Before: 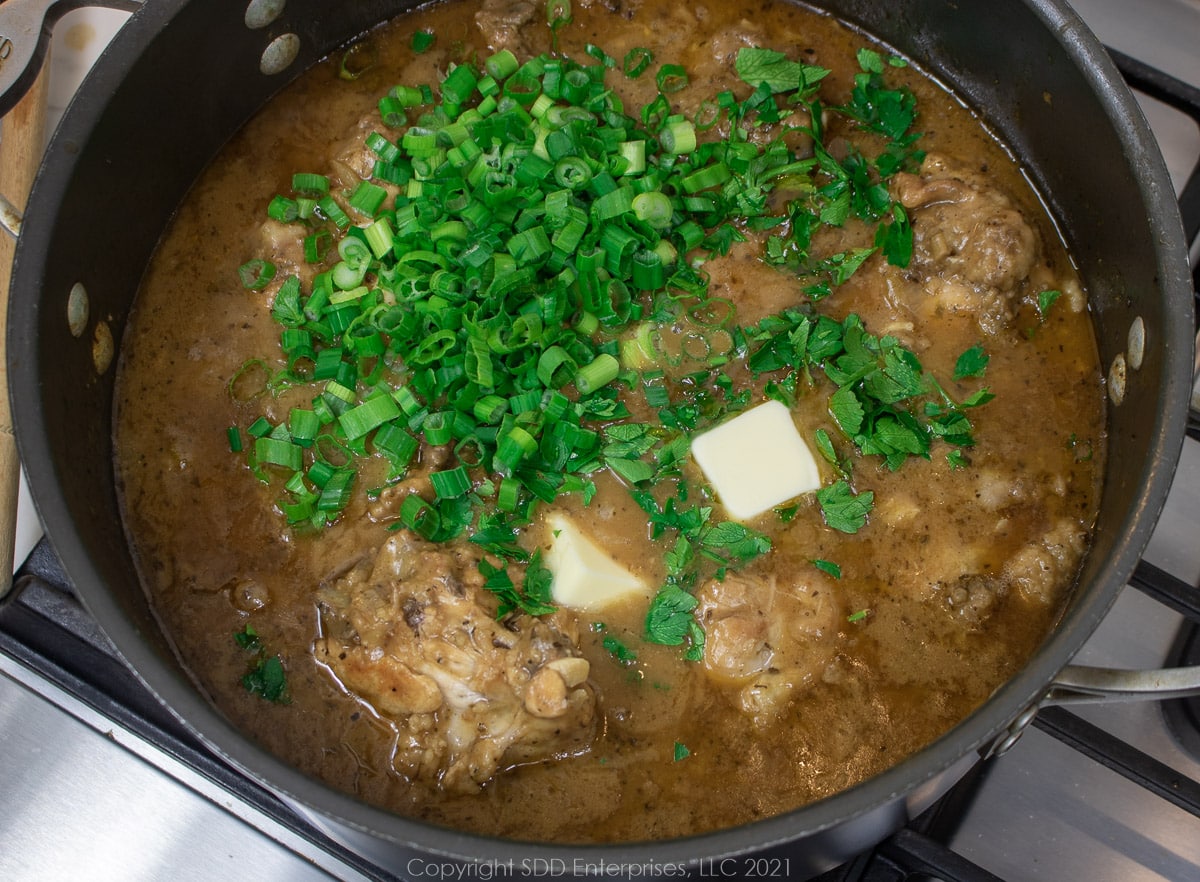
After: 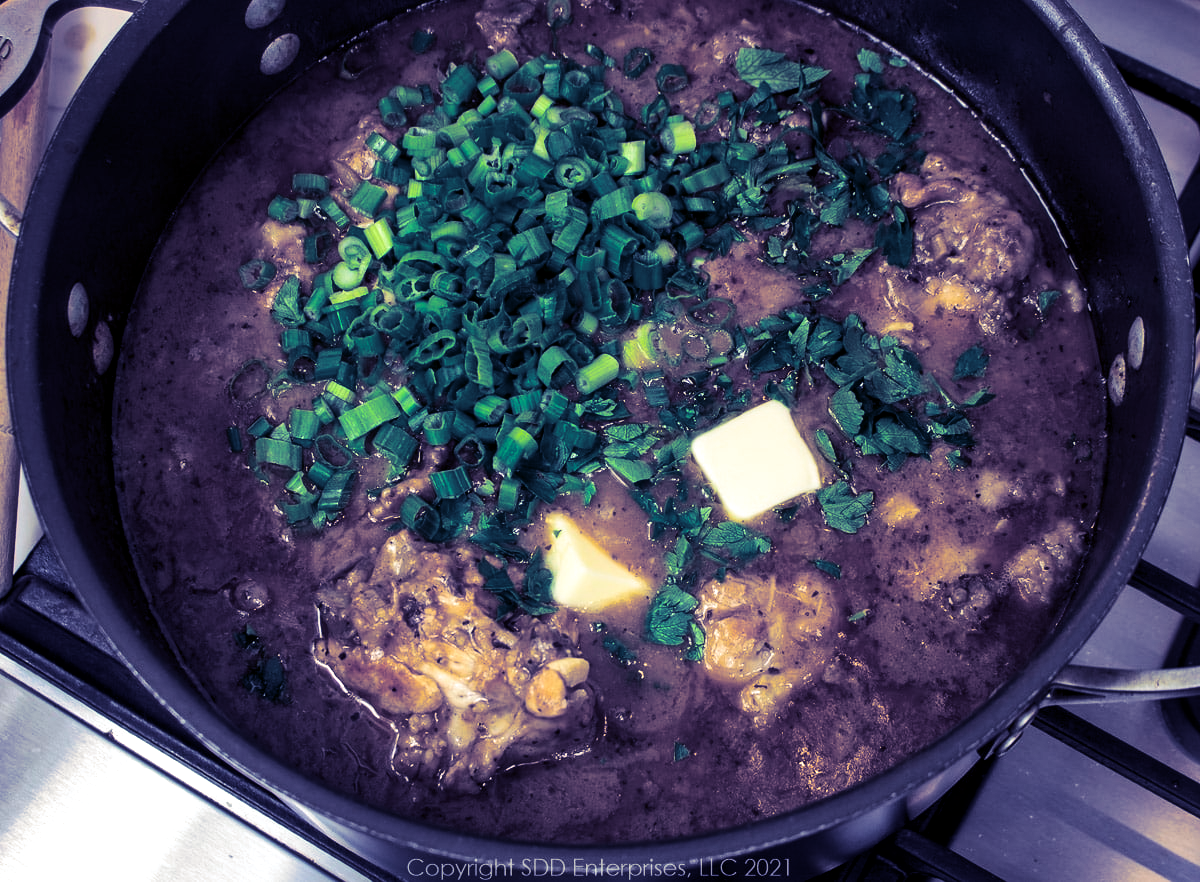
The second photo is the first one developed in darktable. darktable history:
tone equalizer: -8 EV -0.417 EV, -7 EV -0.389 EV, -6 EV -0.333 EV, -5 EV -0.222 EV, -3 EV 0.222 EV, -2 EV 0.333 EV, -1 EV 0.389 EV, +0 EV 0.417 EV, edges refinement/feathering 500, mask exposure compensation -1.57 EV, preserve details no
local contrast: mode bilateral grid, contrast 20, coarseness 50, detail 150%, midtone range 0.2
split-toning: shadows › hue 242.67°, shadows › saturation 0.733, highlights › hue 45.33°, highlights › saturation 0.667, balance -53.304, compress 21.15%
tone curve: color space Lab, linked channels, preserve colors none
